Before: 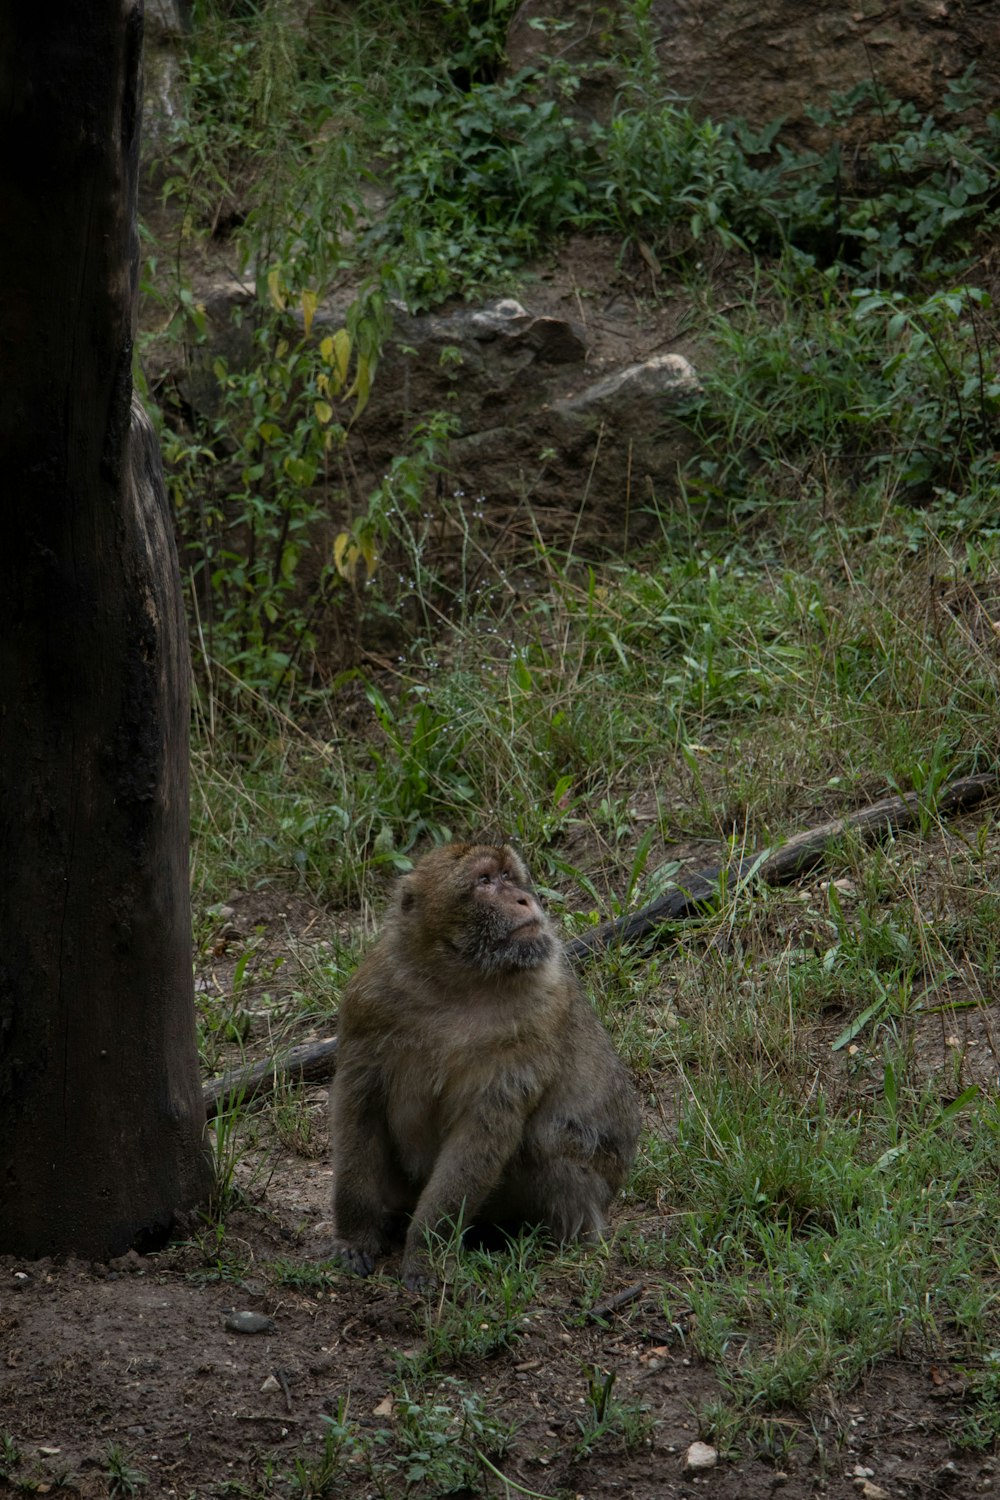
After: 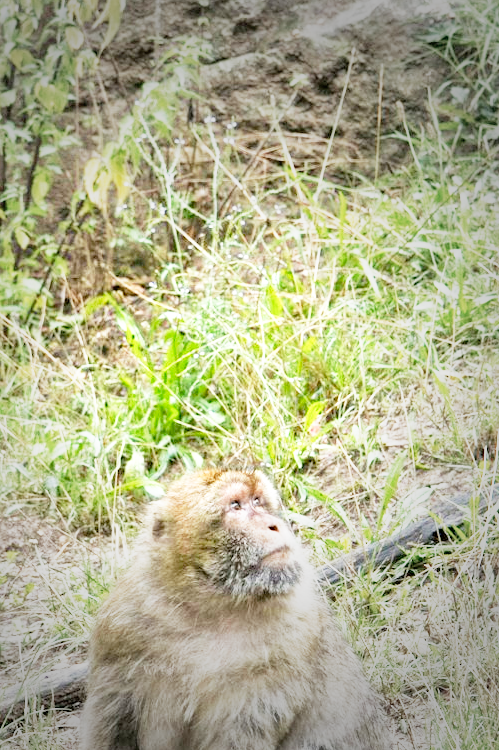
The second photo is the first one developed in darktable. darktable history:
exposure: exposure 2 EV, compensate highlight preservation false
tone equalizer: -7 EV 0.15 EV, -6 EV 0.6 EV, -5 EV 1.15 EV, -4 EV 1.33 EV, -3 EV 1.15 EV, -2 EV 0.6 EV, -1 EV 0.15 EV, mask exposure compensation -0.5 EV
base curve: curves: ch0 [(0, 0) (0.012, 0.01) (0.073, 0.168) (0.31, 0.711) (0.645, 0.957) (1, 1)], preserve colors none
crop: left 25%, top 25%, right 25%, bottom 25%
vignetting: fall-off start 33.76%, fall-off radius 64.94%, brightness -0.575, center (-0.12, -0.002), width/height ratio 0.959
shadows and highlights: shadows 20.55, highlights -20.99, soften with gaussian
